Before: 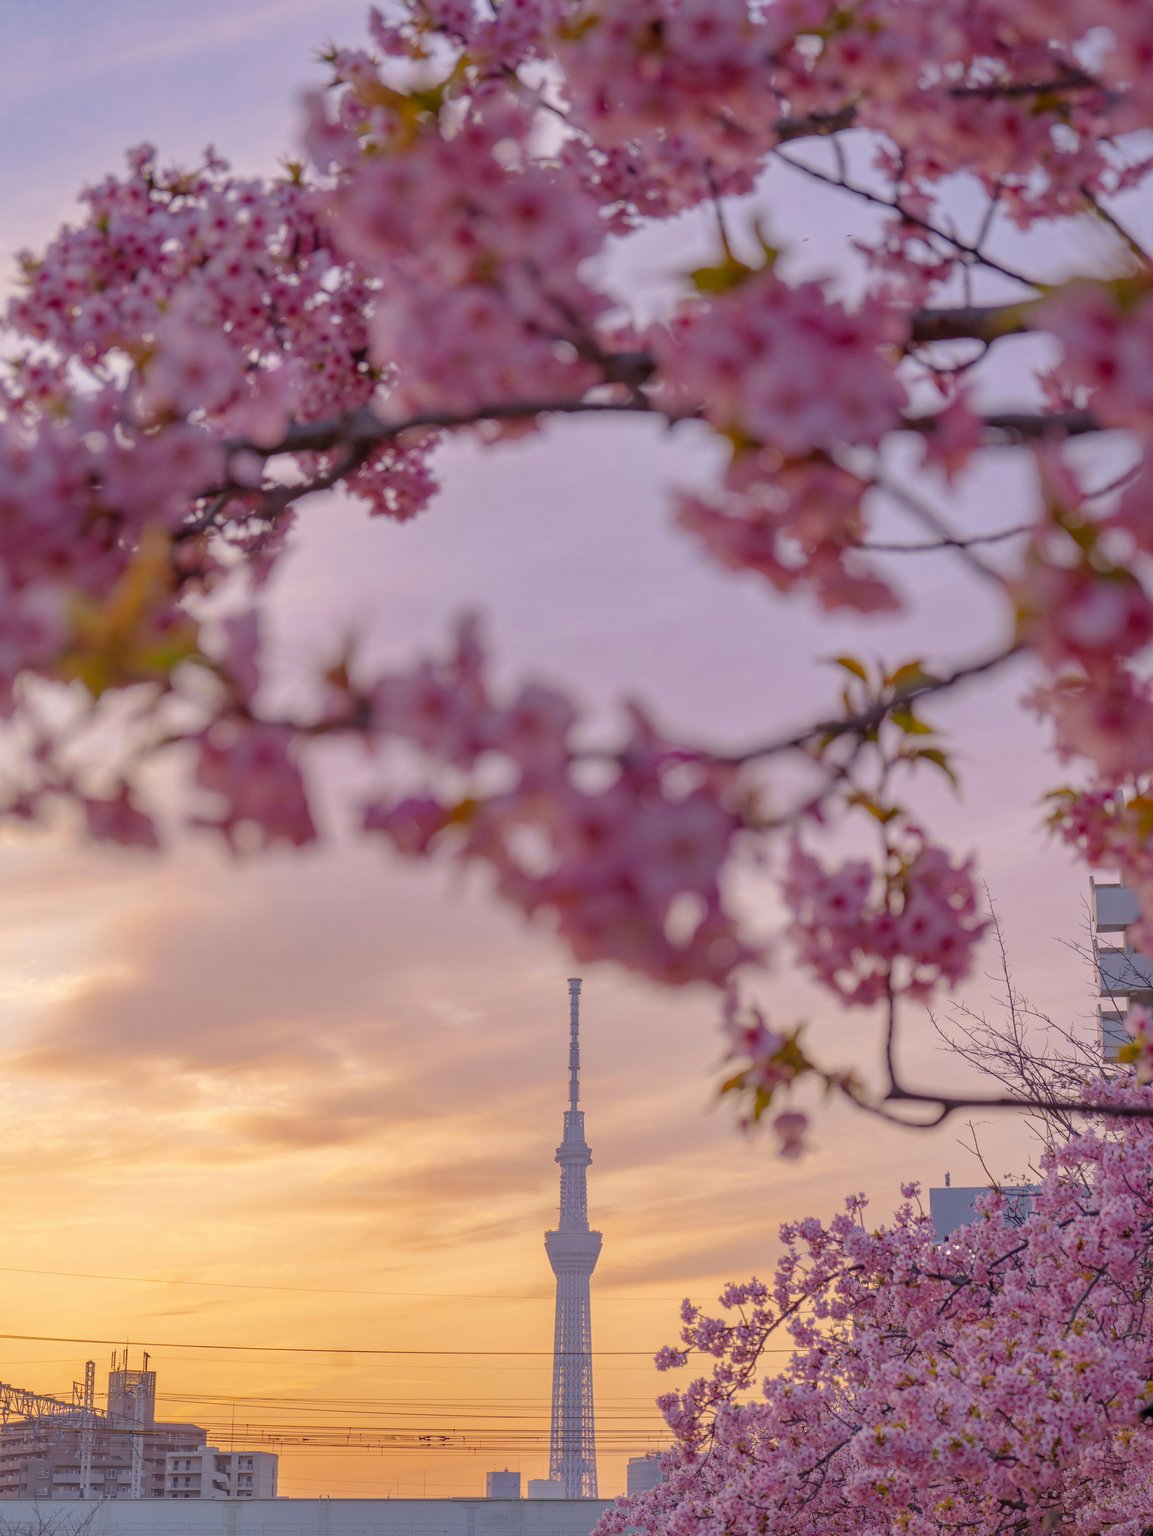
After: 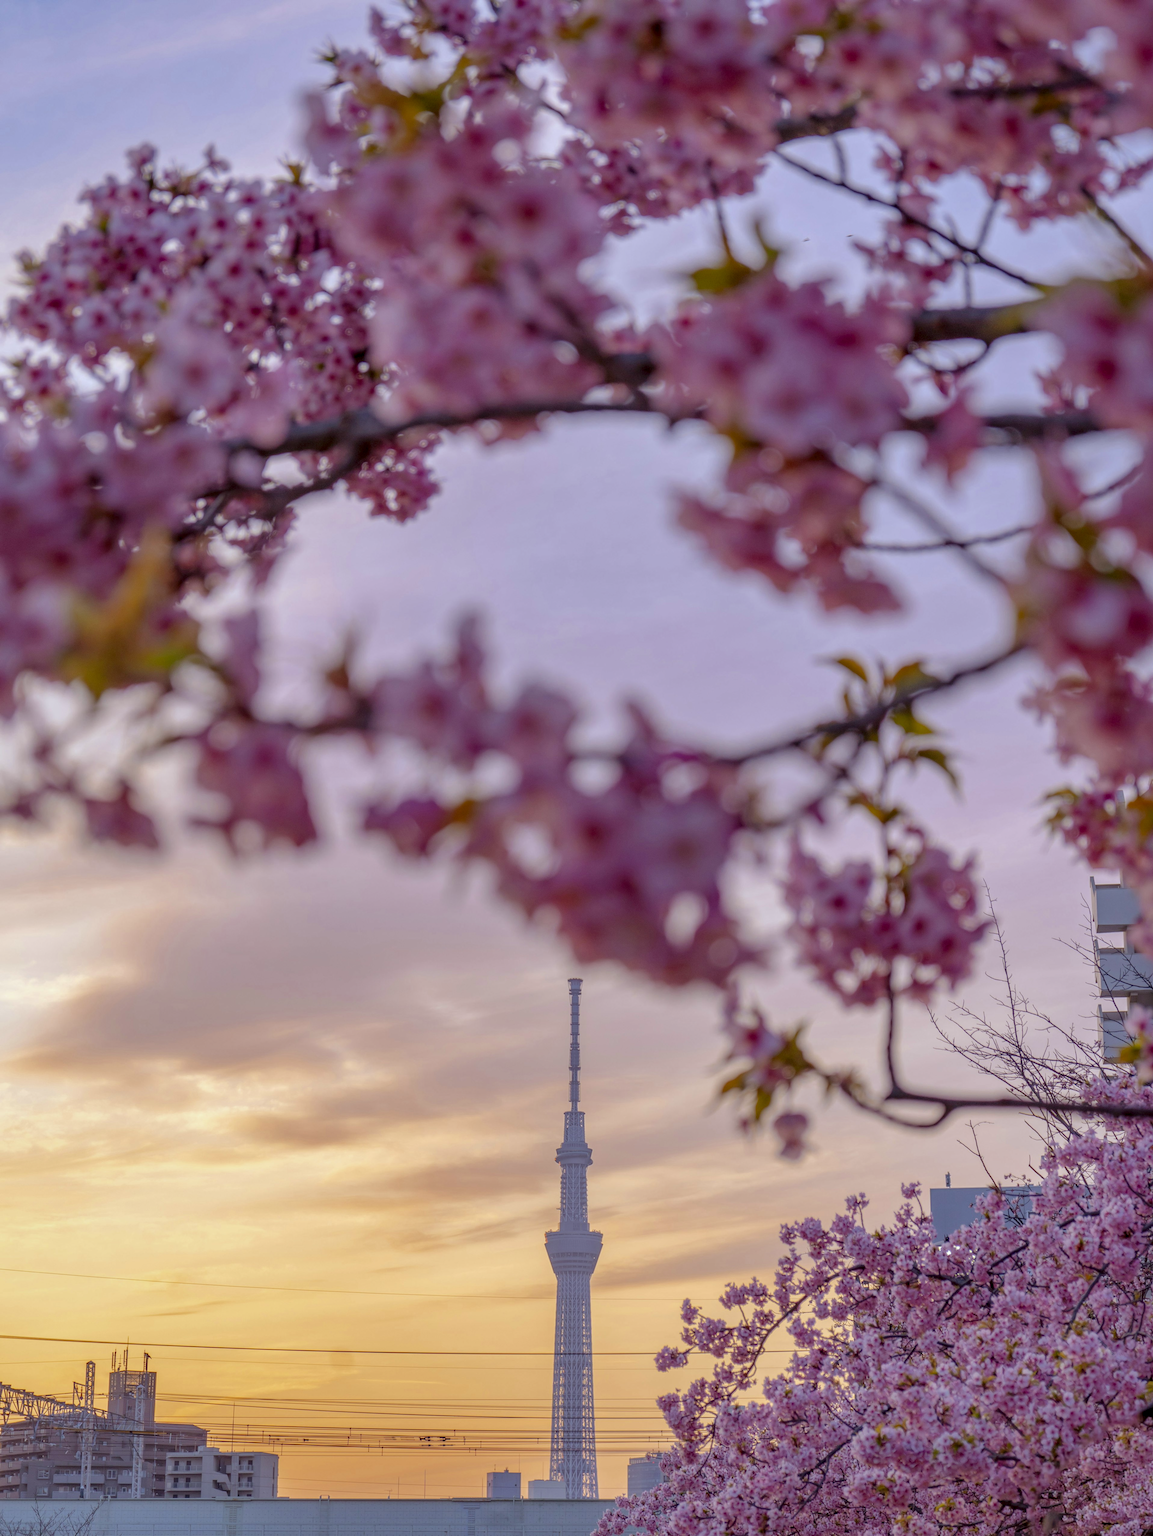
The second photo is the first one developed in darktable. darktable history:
local contrast: detail 130%
white balance: red 0.925, blue 1.046
